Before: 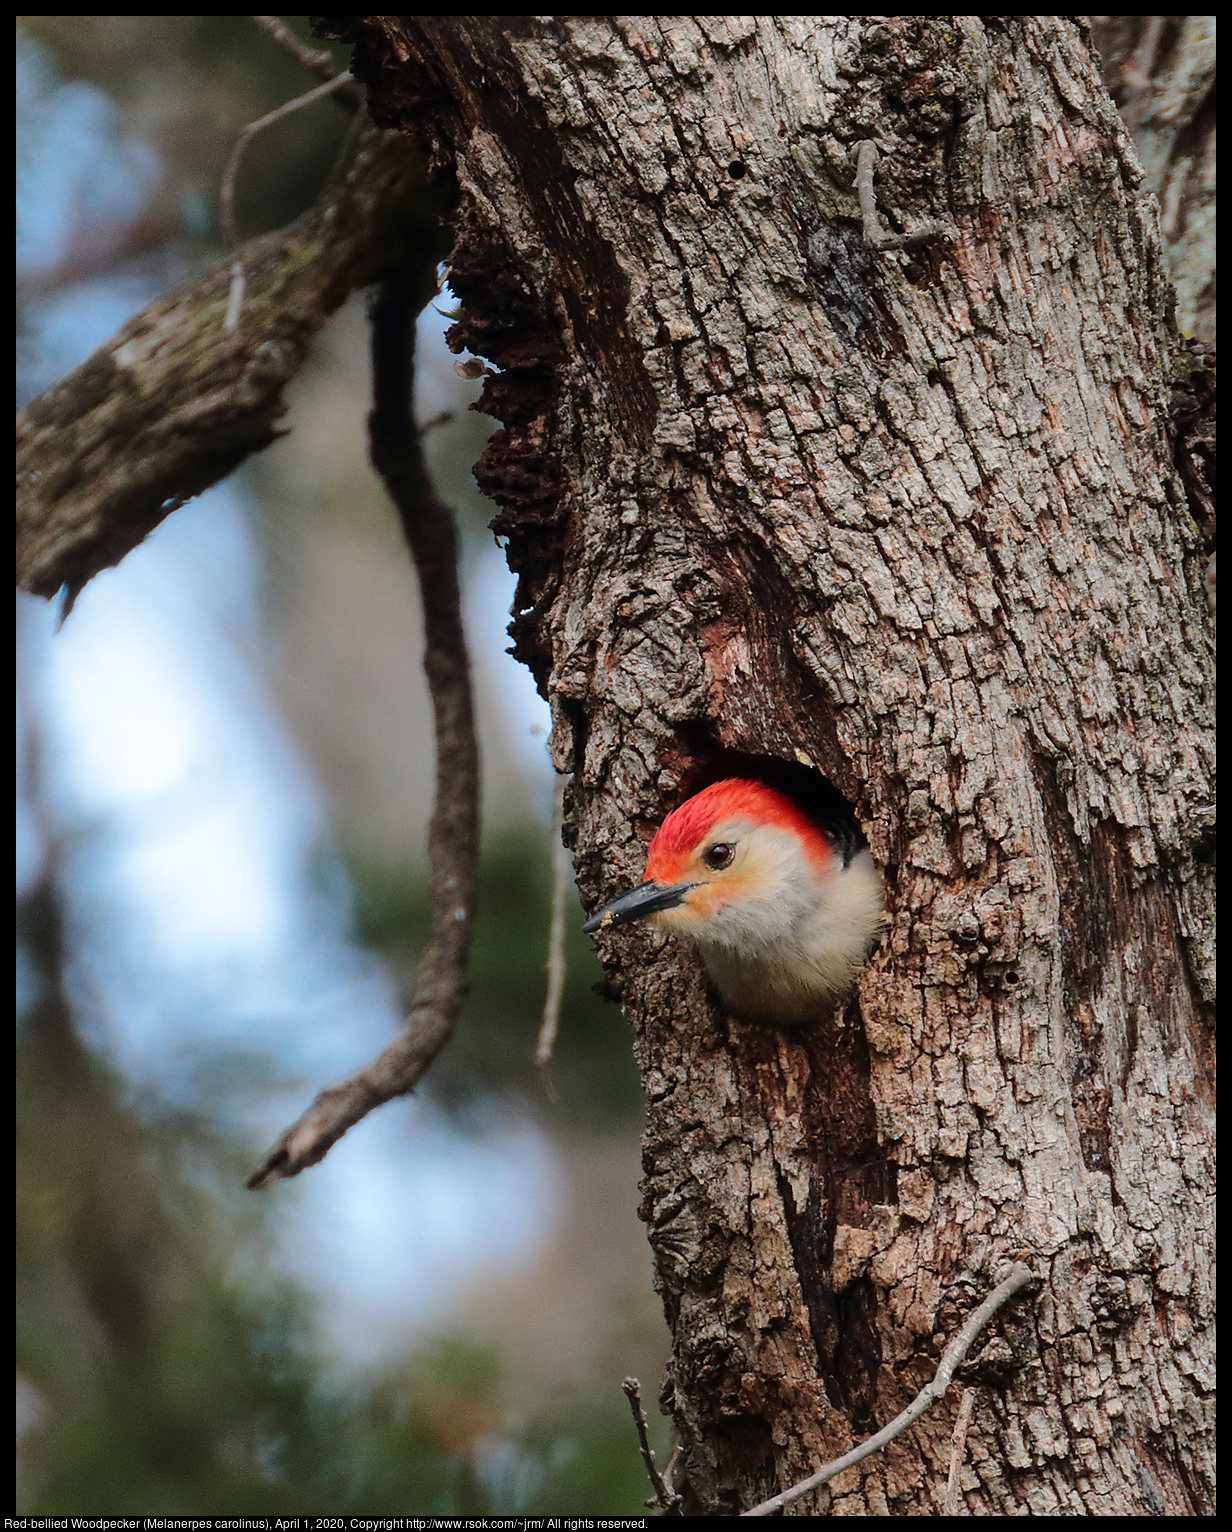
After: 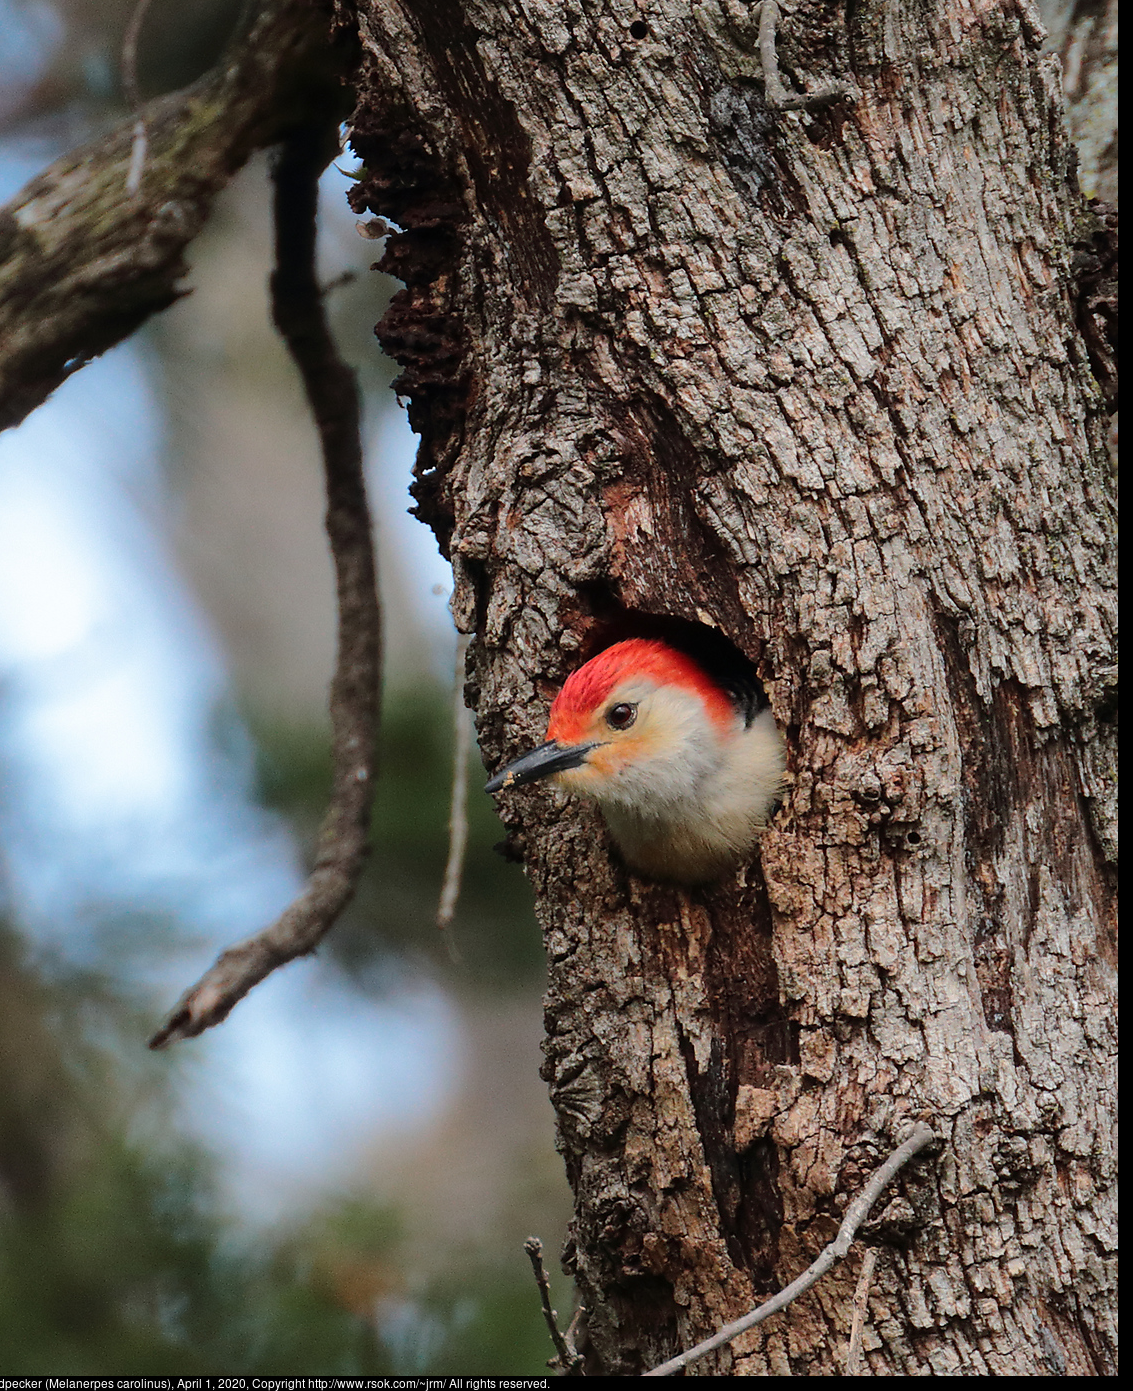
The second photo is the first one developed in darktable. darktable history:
crop and rotate: left 7.979%, top 9.149%
